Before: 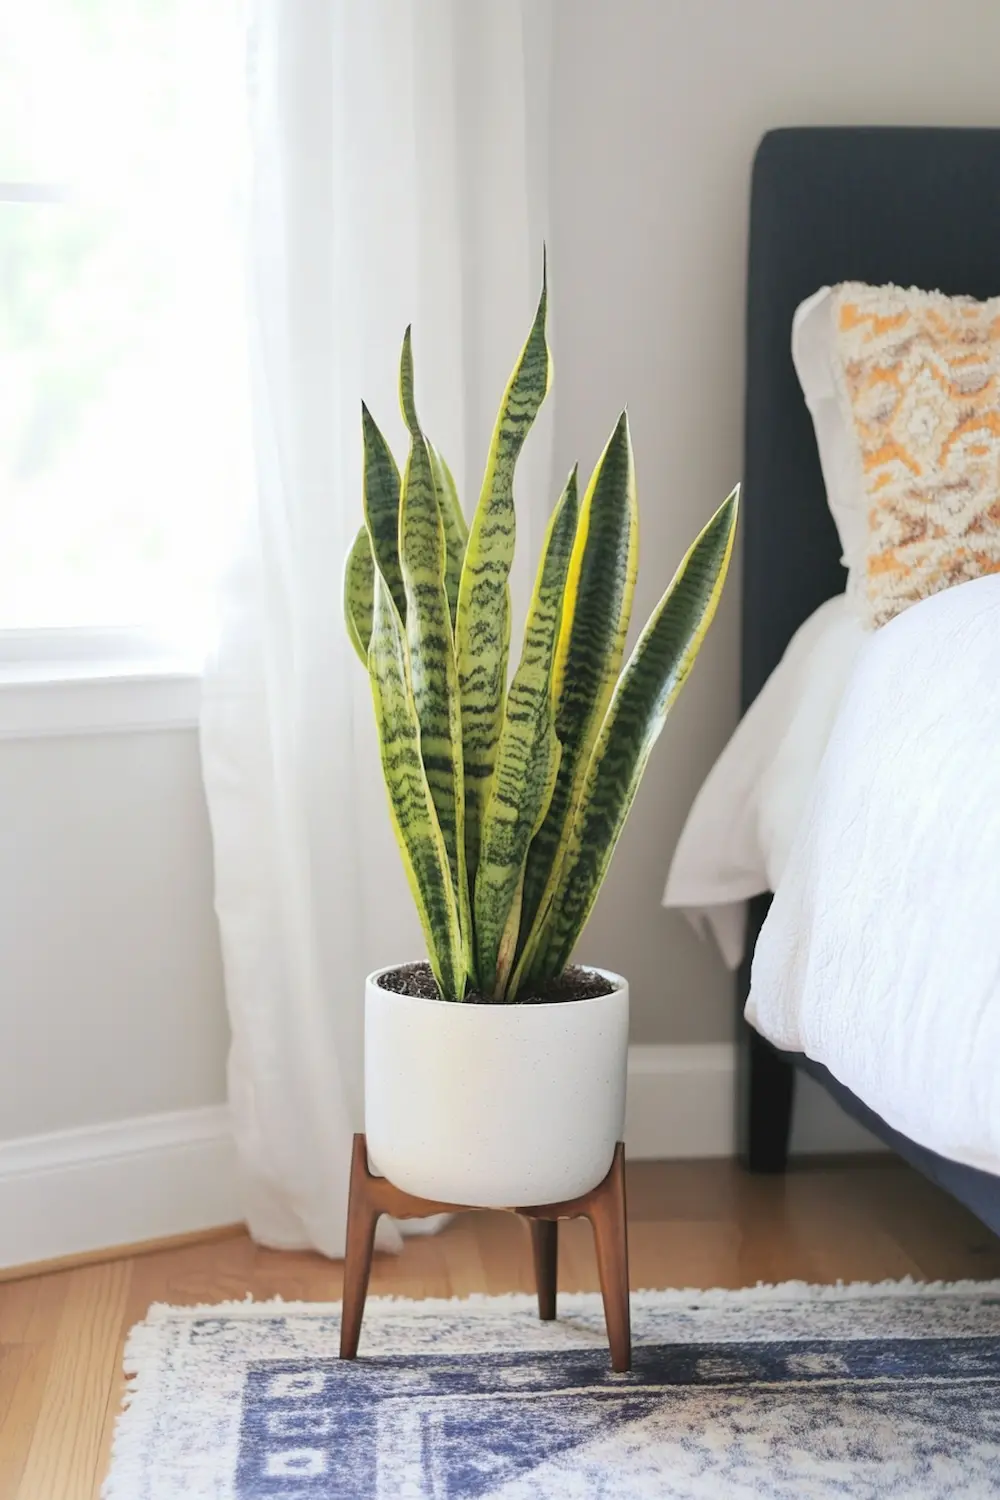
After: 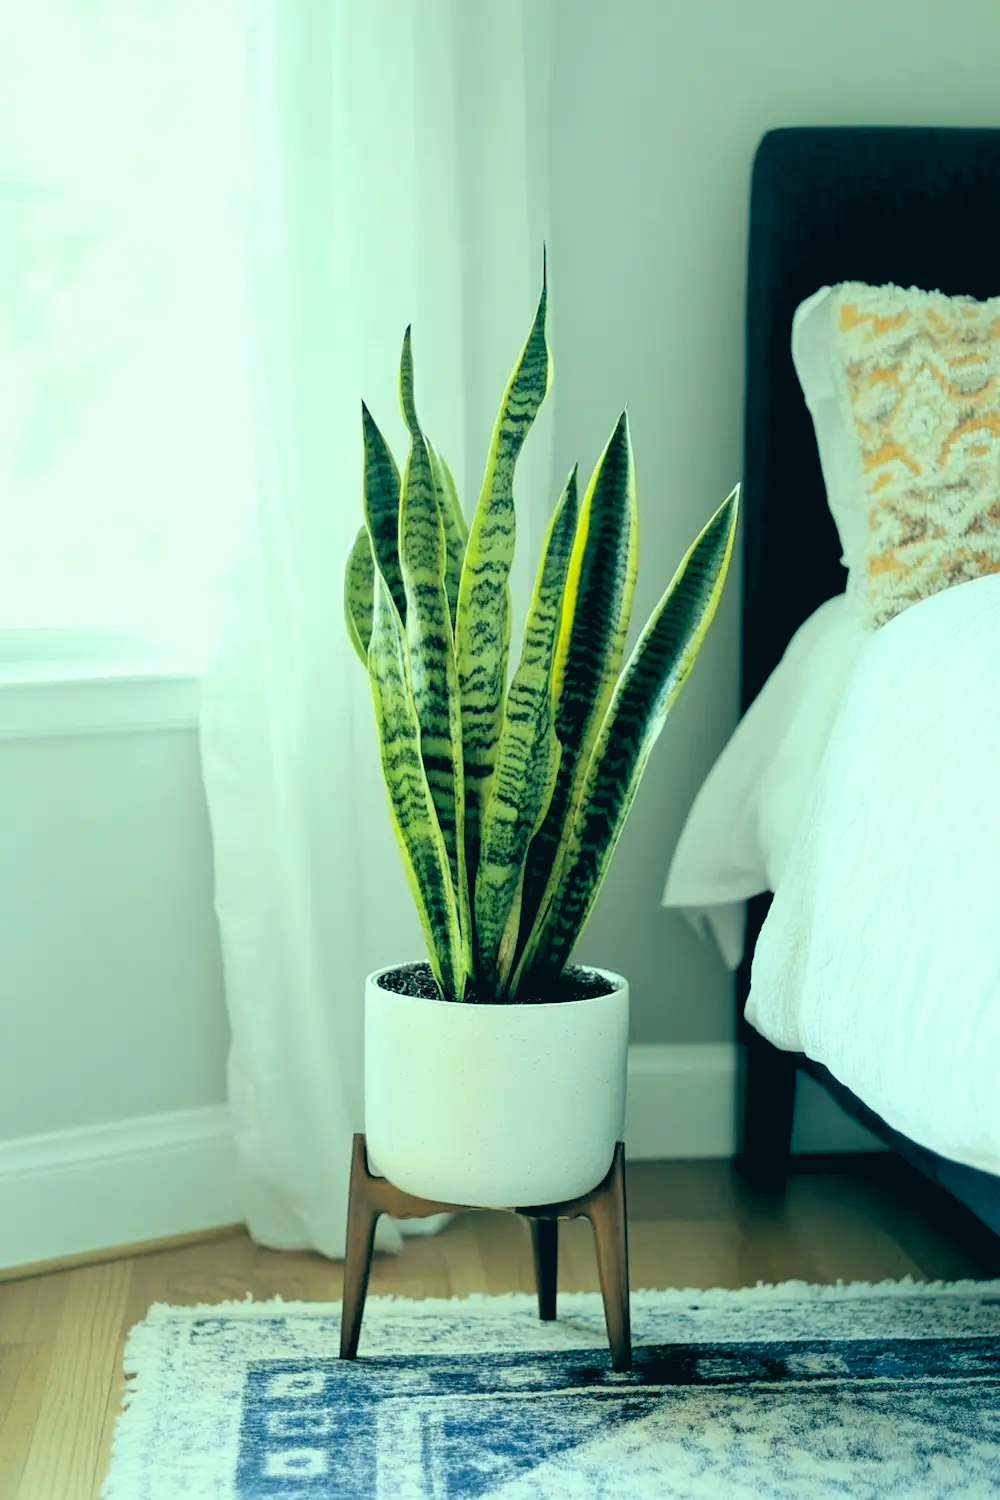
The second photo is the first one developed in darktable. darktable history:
color correction: highlights a* -20.08, highlights b* 9.8, shadows a* -20.4, shadows b* -10.76
rgb levels: levels [[0.034, 0.472, 0.904], [0, 0.5, 1], [0, 0.5, 1]]
